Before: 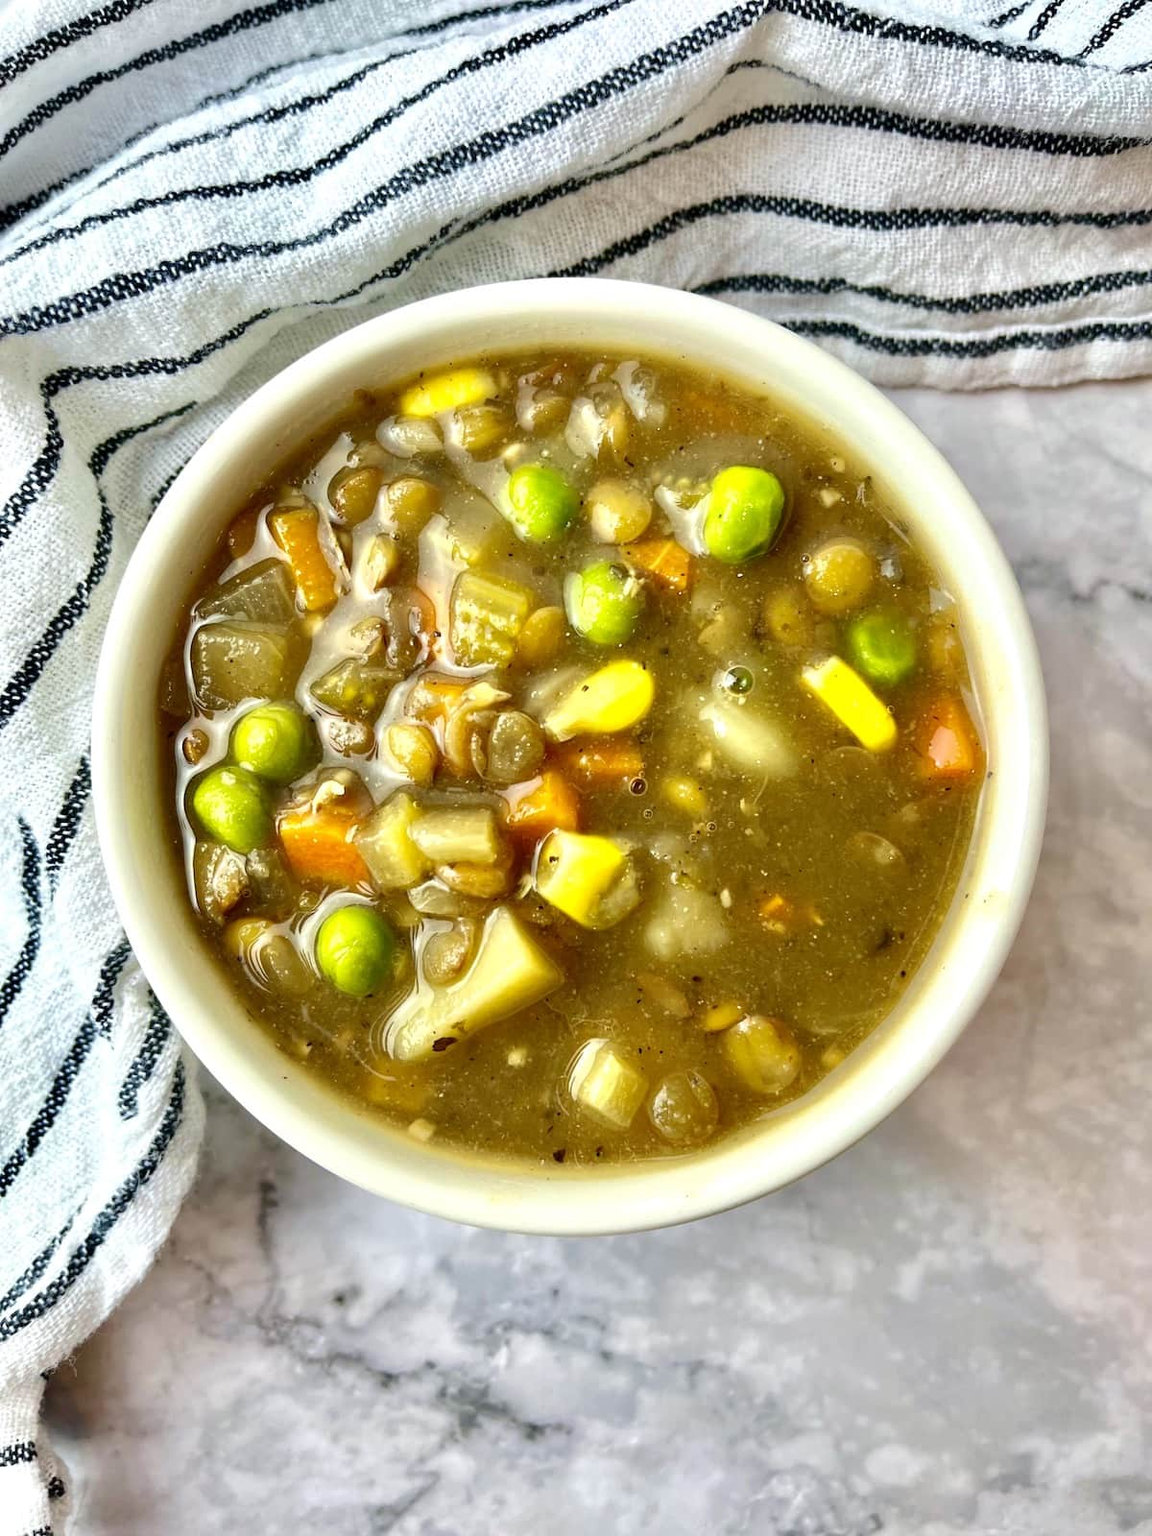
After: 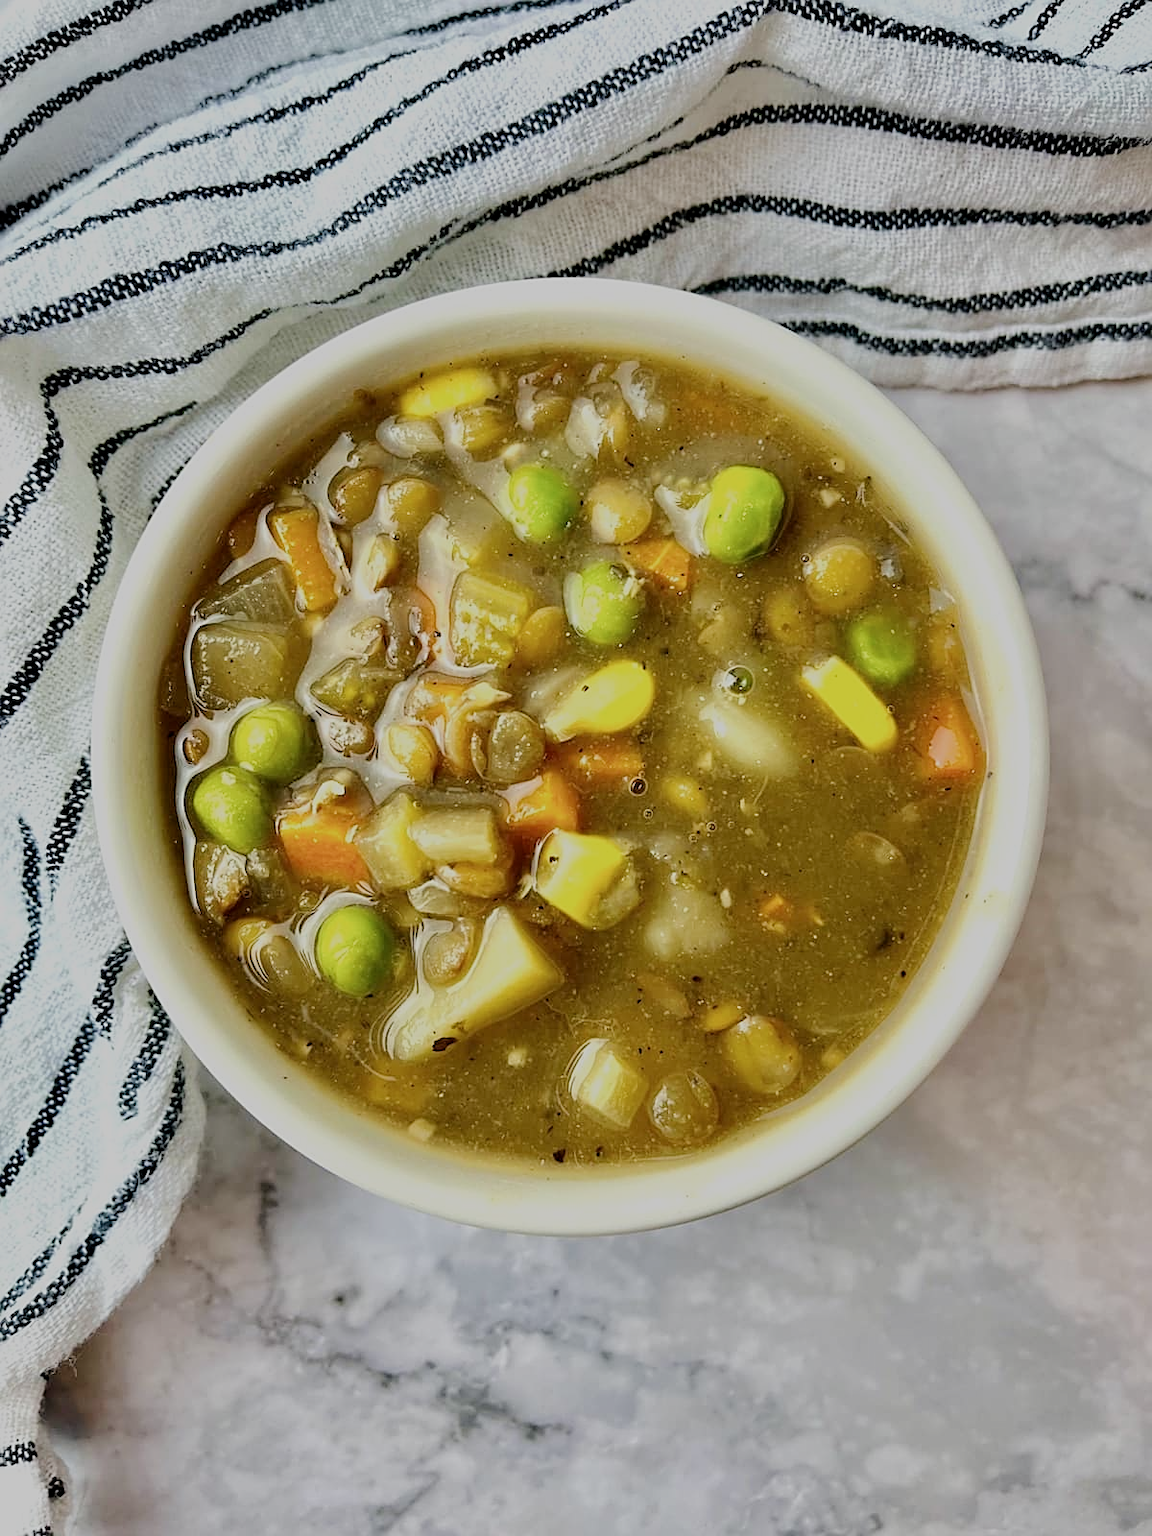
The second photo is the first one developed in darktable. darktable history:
sharpen: on, module defaults
color balance: contrast -15%
filmic rgb: black relative exposure -6.68 EV, white relative exposure 4.56 EV, hardness 3.25
contrast brightness saturation: contrast 0.03, brightness -0.04
